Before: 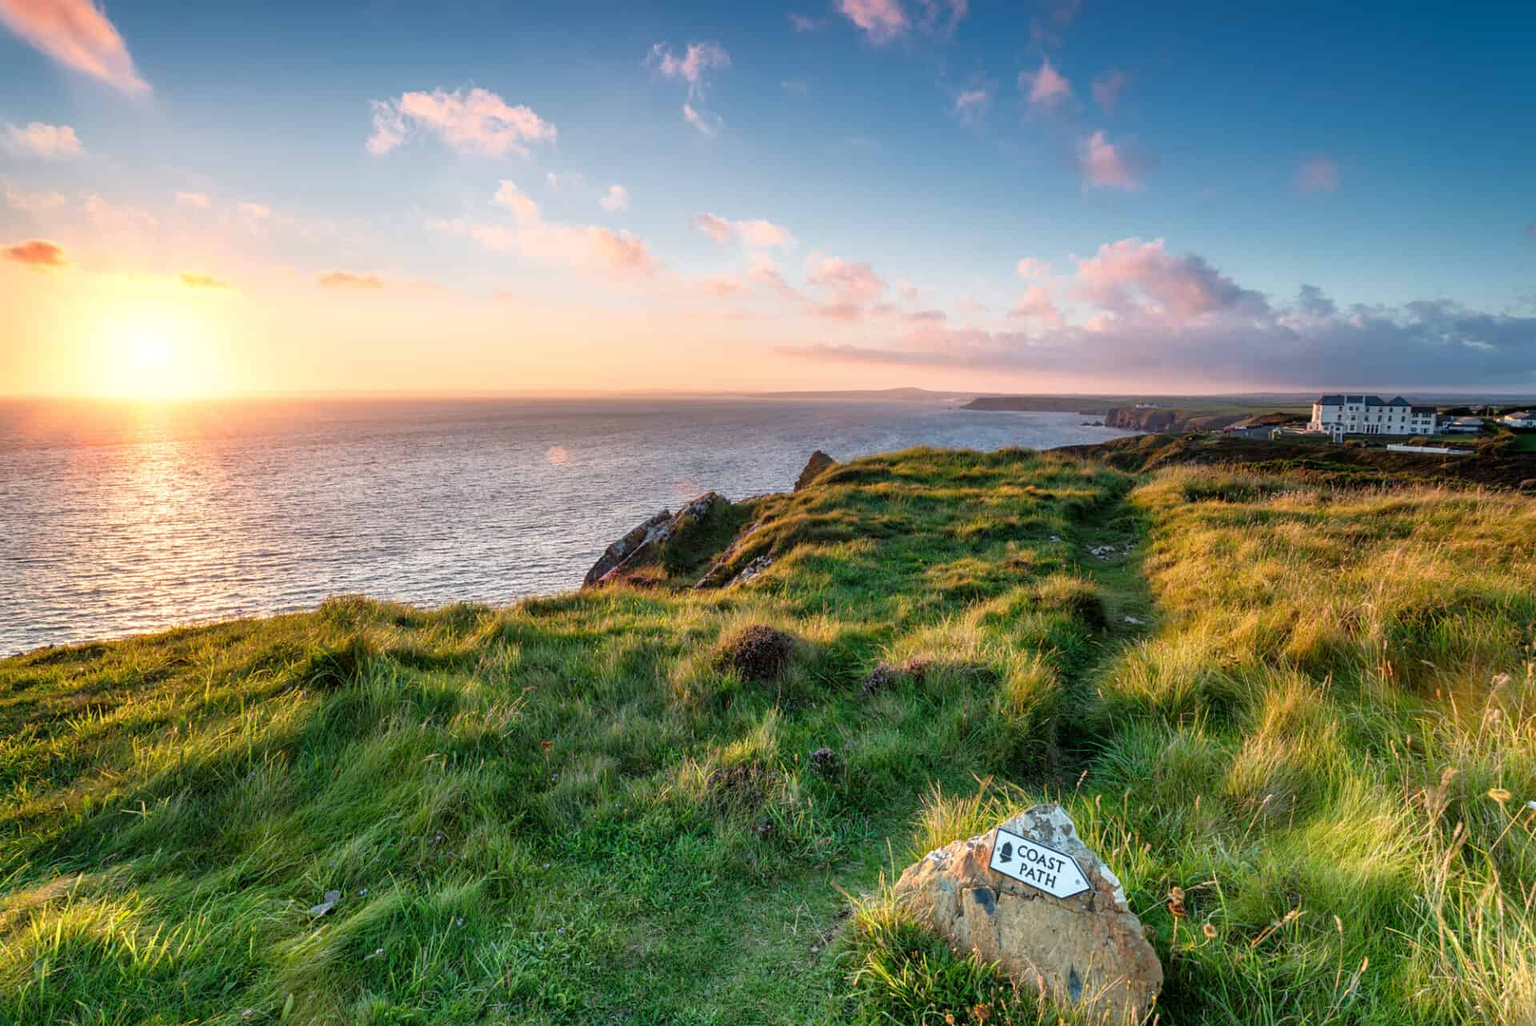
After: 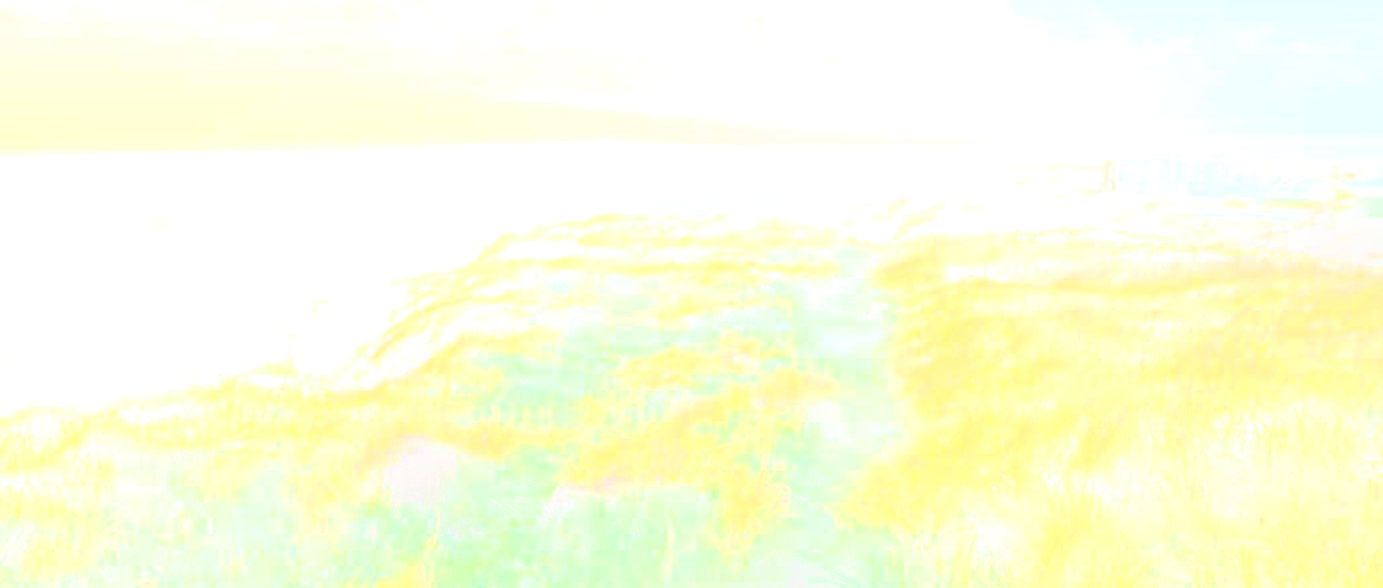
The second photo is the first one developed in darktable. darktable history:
global tonemap: drago (0.7, 100)
crop and rotate: left 27.938%, top 27.046%, bottom 27.046%
bloom: size 25%, threshold 5%, strength 90%
